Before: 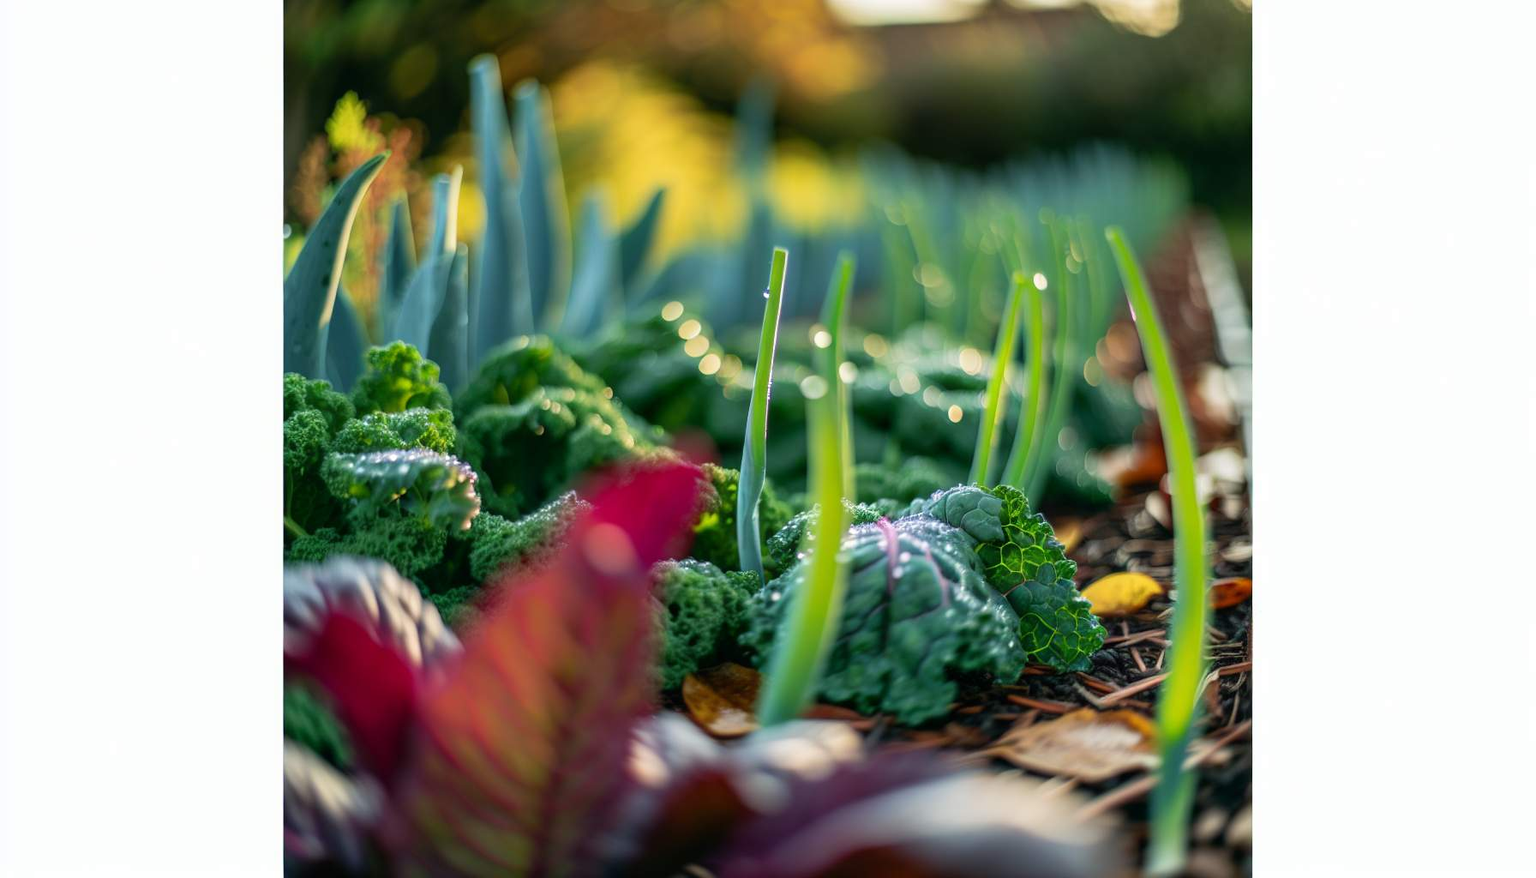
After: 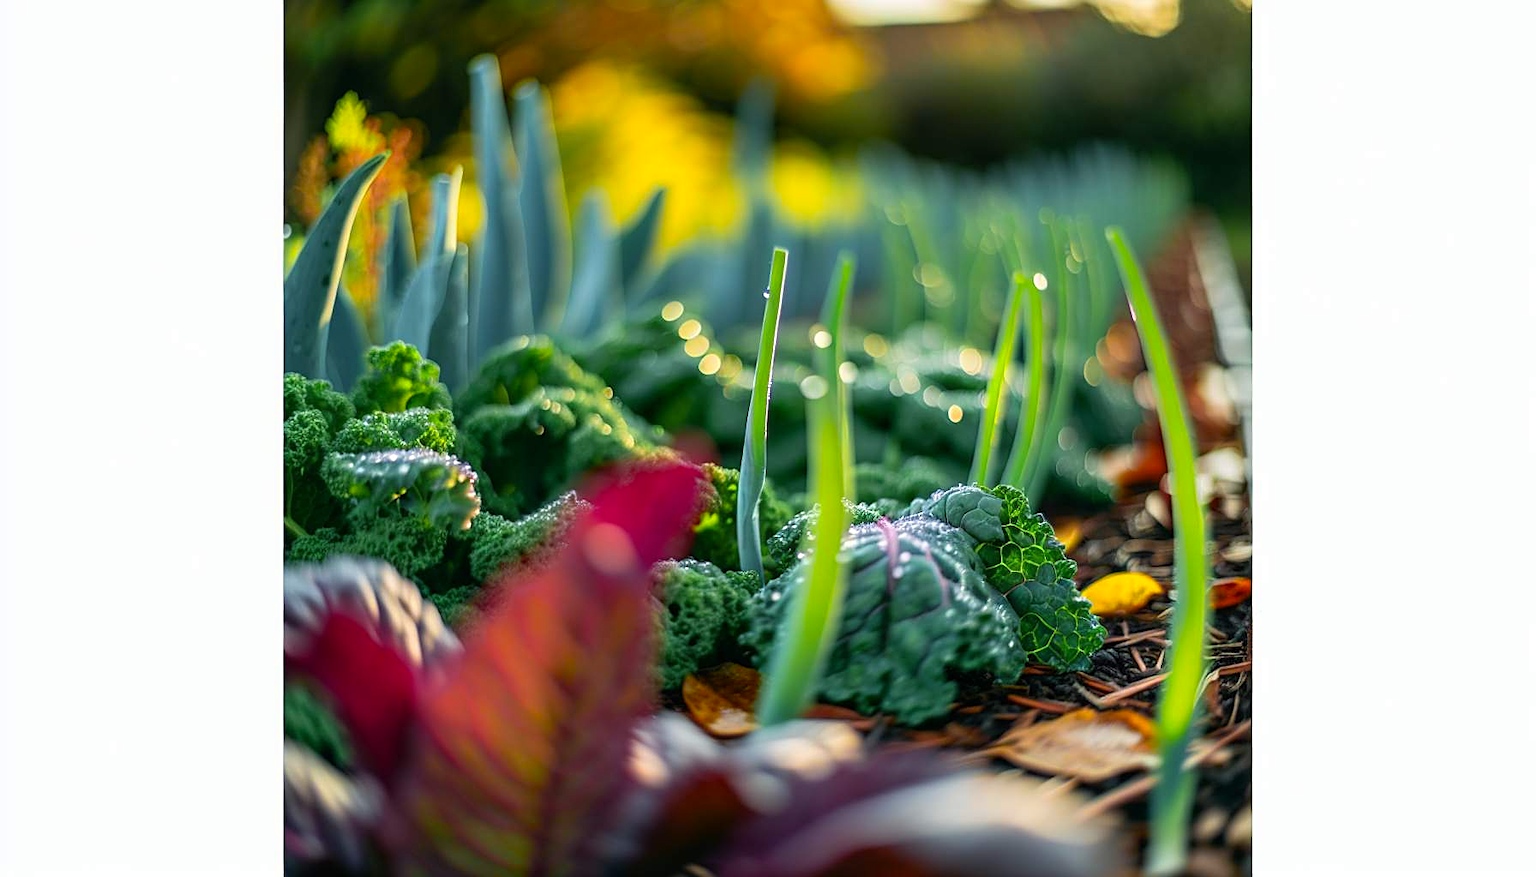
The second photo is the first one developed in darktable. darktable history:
color zones: curves: ch0 [(0.224, 0.526) (0.75, 0.5)]; ch1 [(0.055, 0.526) (0.224, 0.761) (0.377, 0.526) (0.75, 0.5)]
sharpen: on, module defaults
